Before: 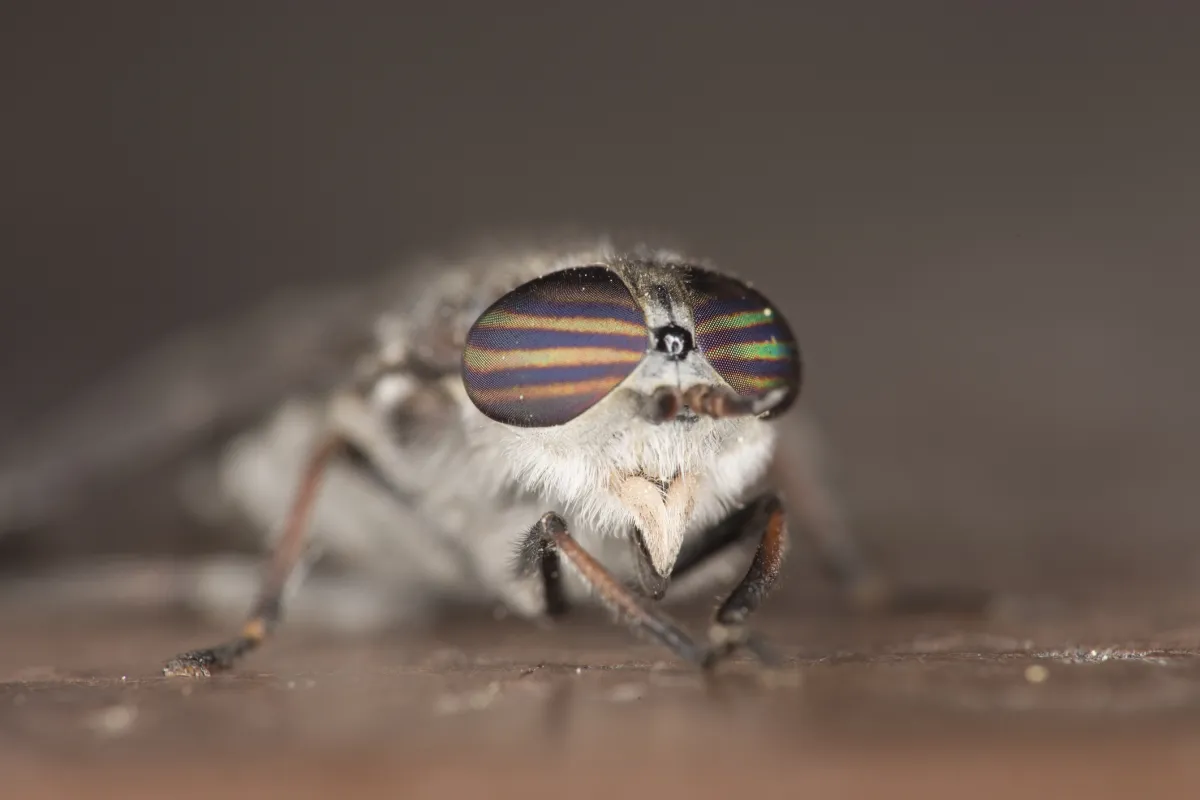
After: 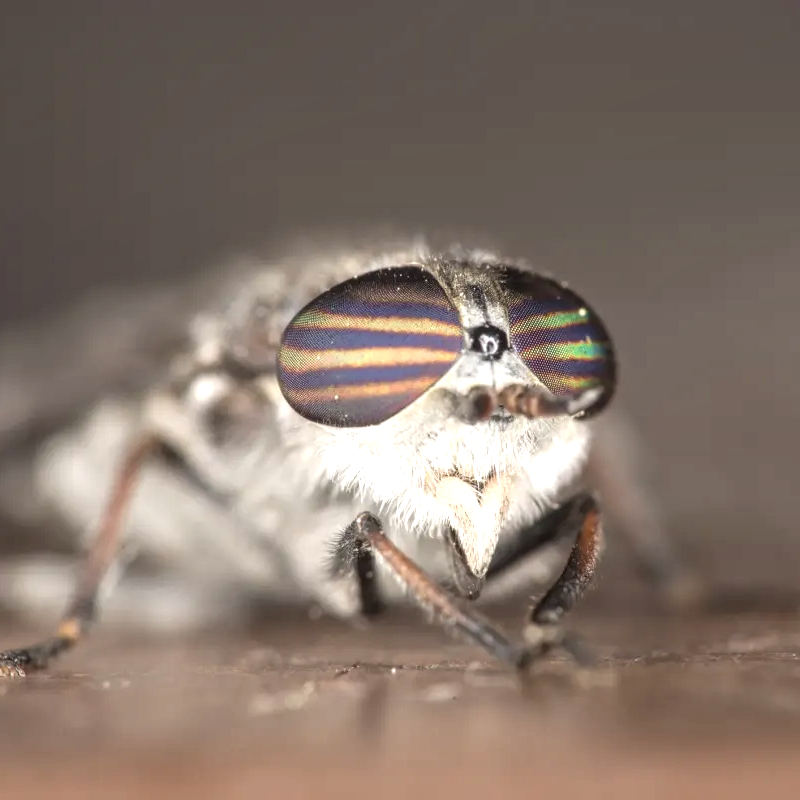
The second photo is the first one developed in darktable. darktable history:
exposure: exposure 0.6 EV, compensate highlight preservation false
local contrast: detail 130%
crop and rotate: left 15.446%, right 17.836%
